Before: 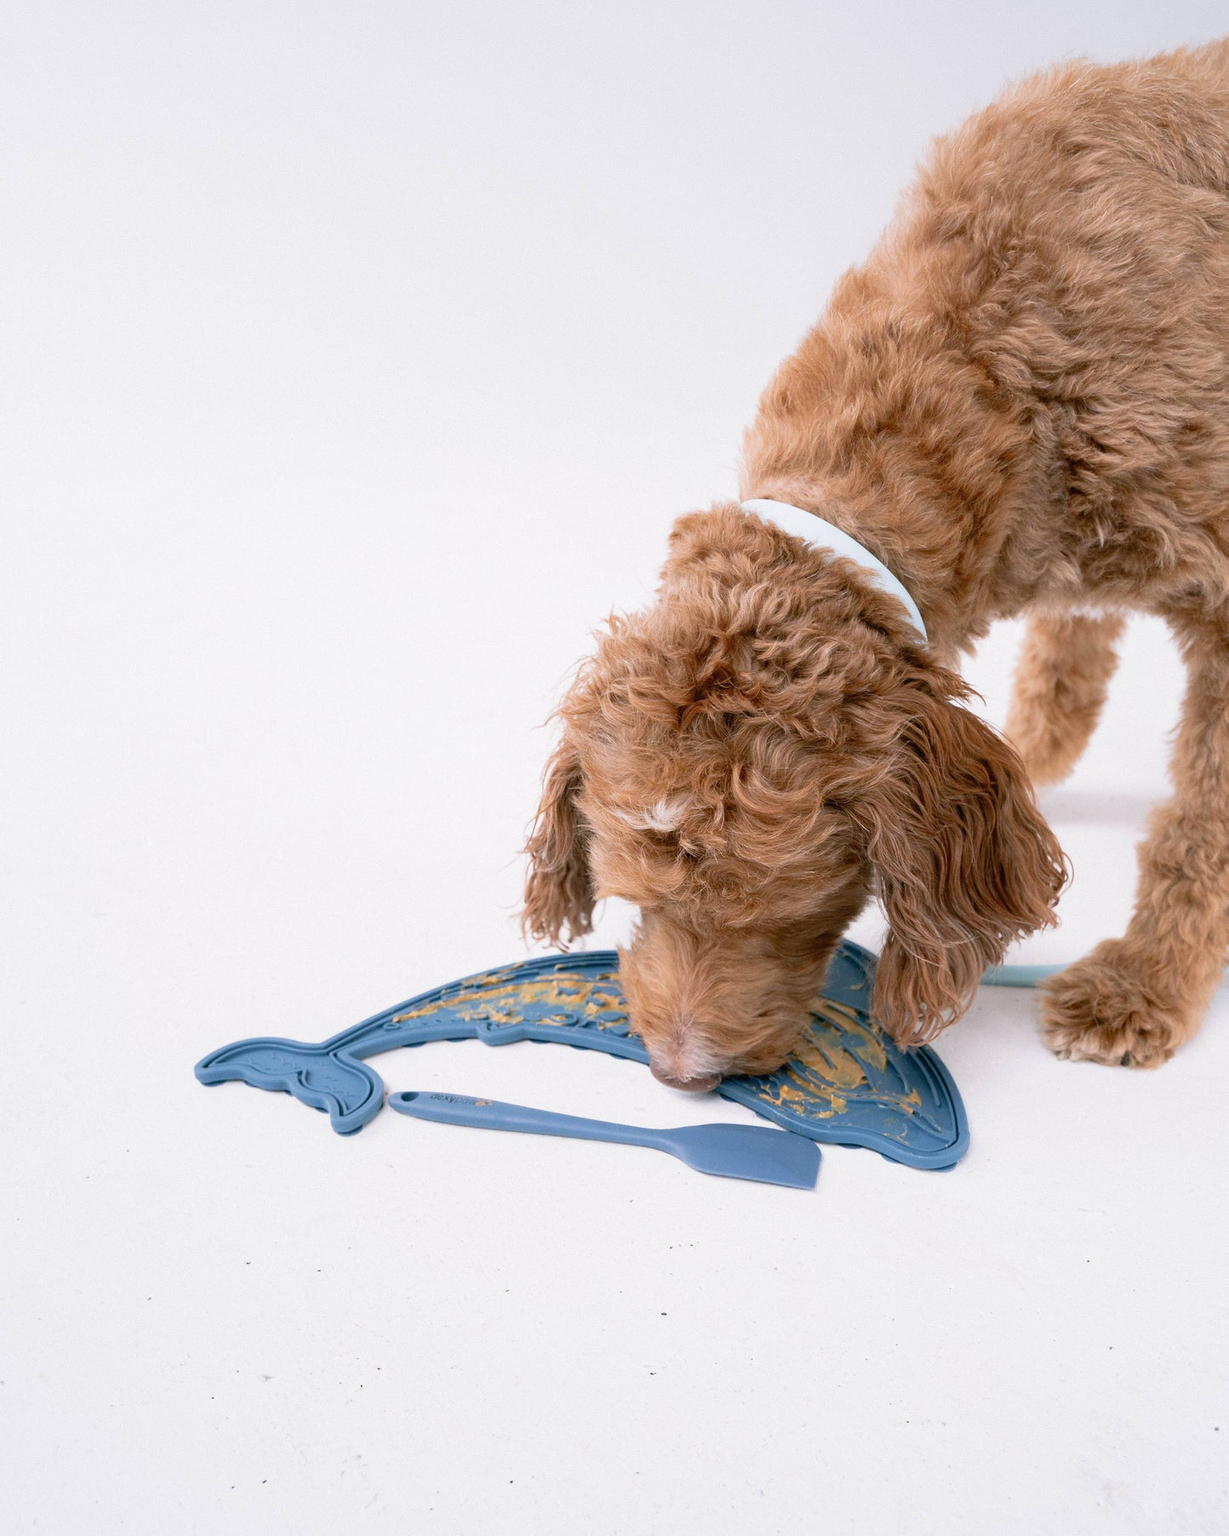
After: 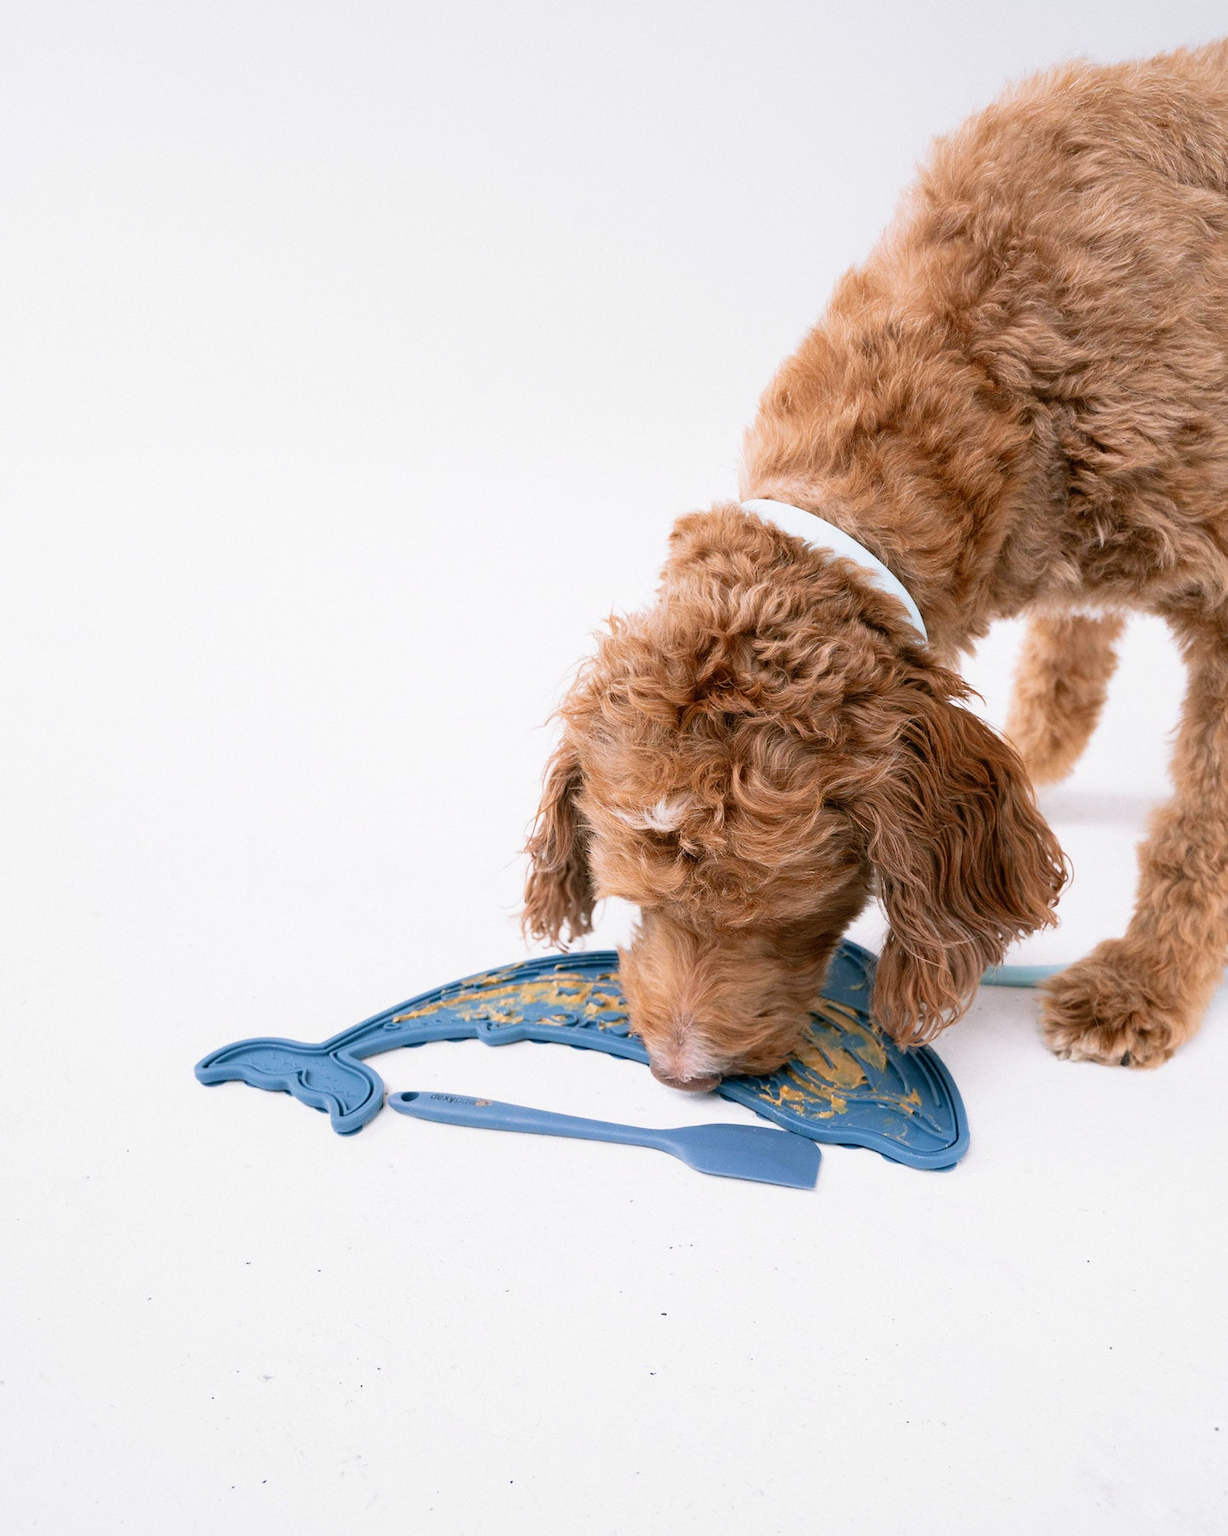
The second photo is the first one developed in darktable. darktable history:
tone curve "[contrast+]": curves: ch0 [(0, 0) (0.08, 0.06) (0.17, 0.14) (0.5, 0.5) (0.83, 0.86) (0.92, 0.94) (1, 1)], preserve colors none | blend: blend mode normal, opacity 100%; mask: uniform (no mask)
